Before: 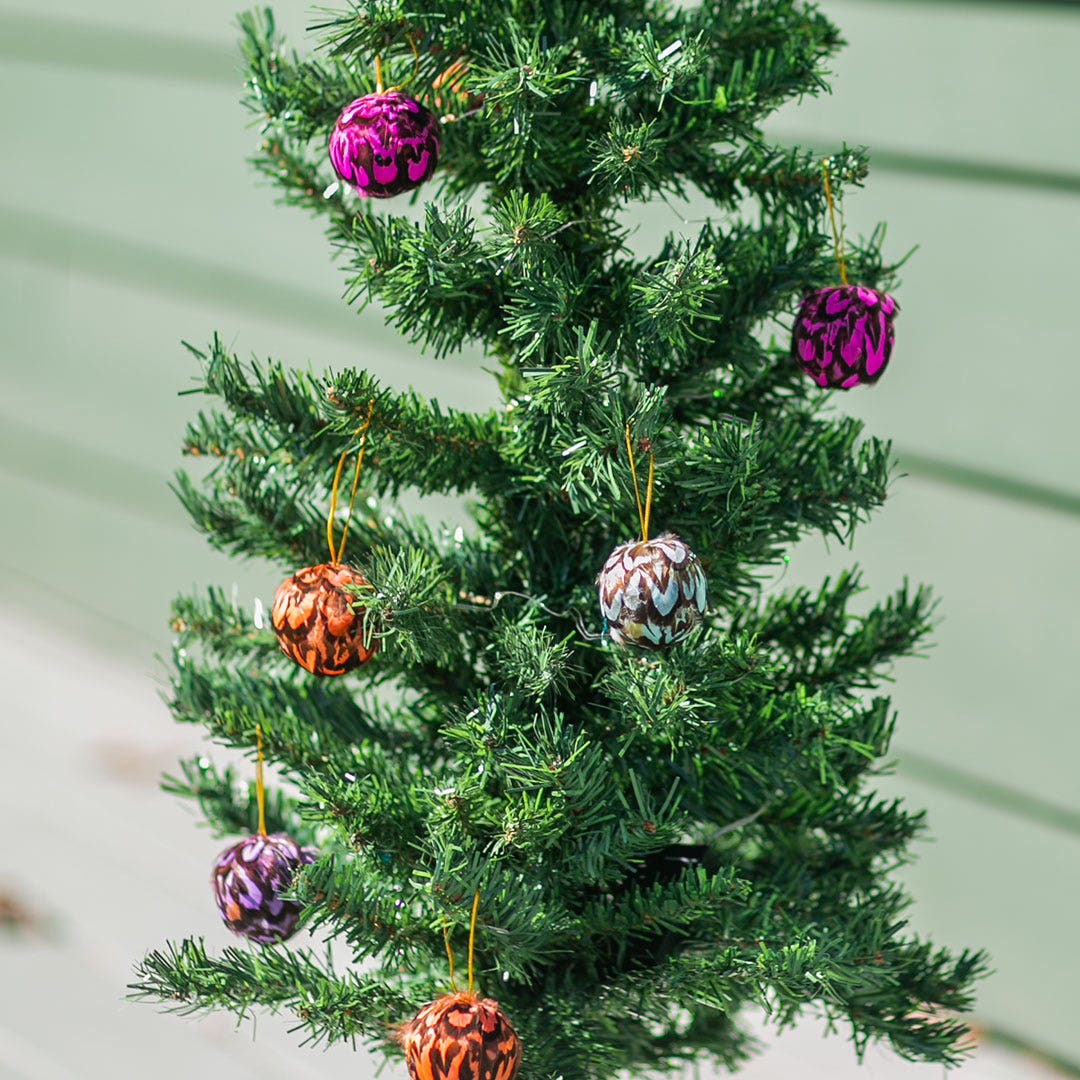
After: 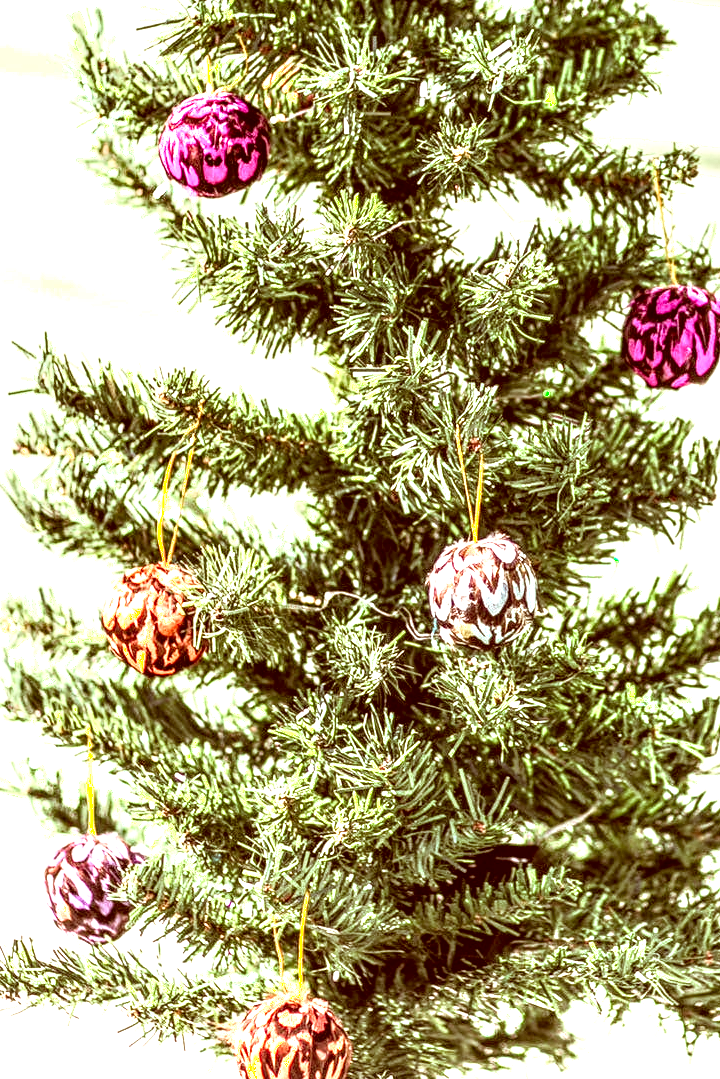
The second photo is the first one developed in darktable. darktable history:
color correction: highlights a* 9.03, highlights b* 8.71, shadows a* 40, shadows b* 40, saturation 0.8
shadows and highlights: shadows -62.32, white point adjustment -5.22, highlights 61.59
crop and rotate: left 15.754%, right 17.579%
exposure: exposure 1.5 EV, compensate highlight preservation false
local contrast: highlights 20%, detail 197%
color balance: mode lift, gamma, gain (sRGB), lift [1, 1, 1.022, 1.026]
